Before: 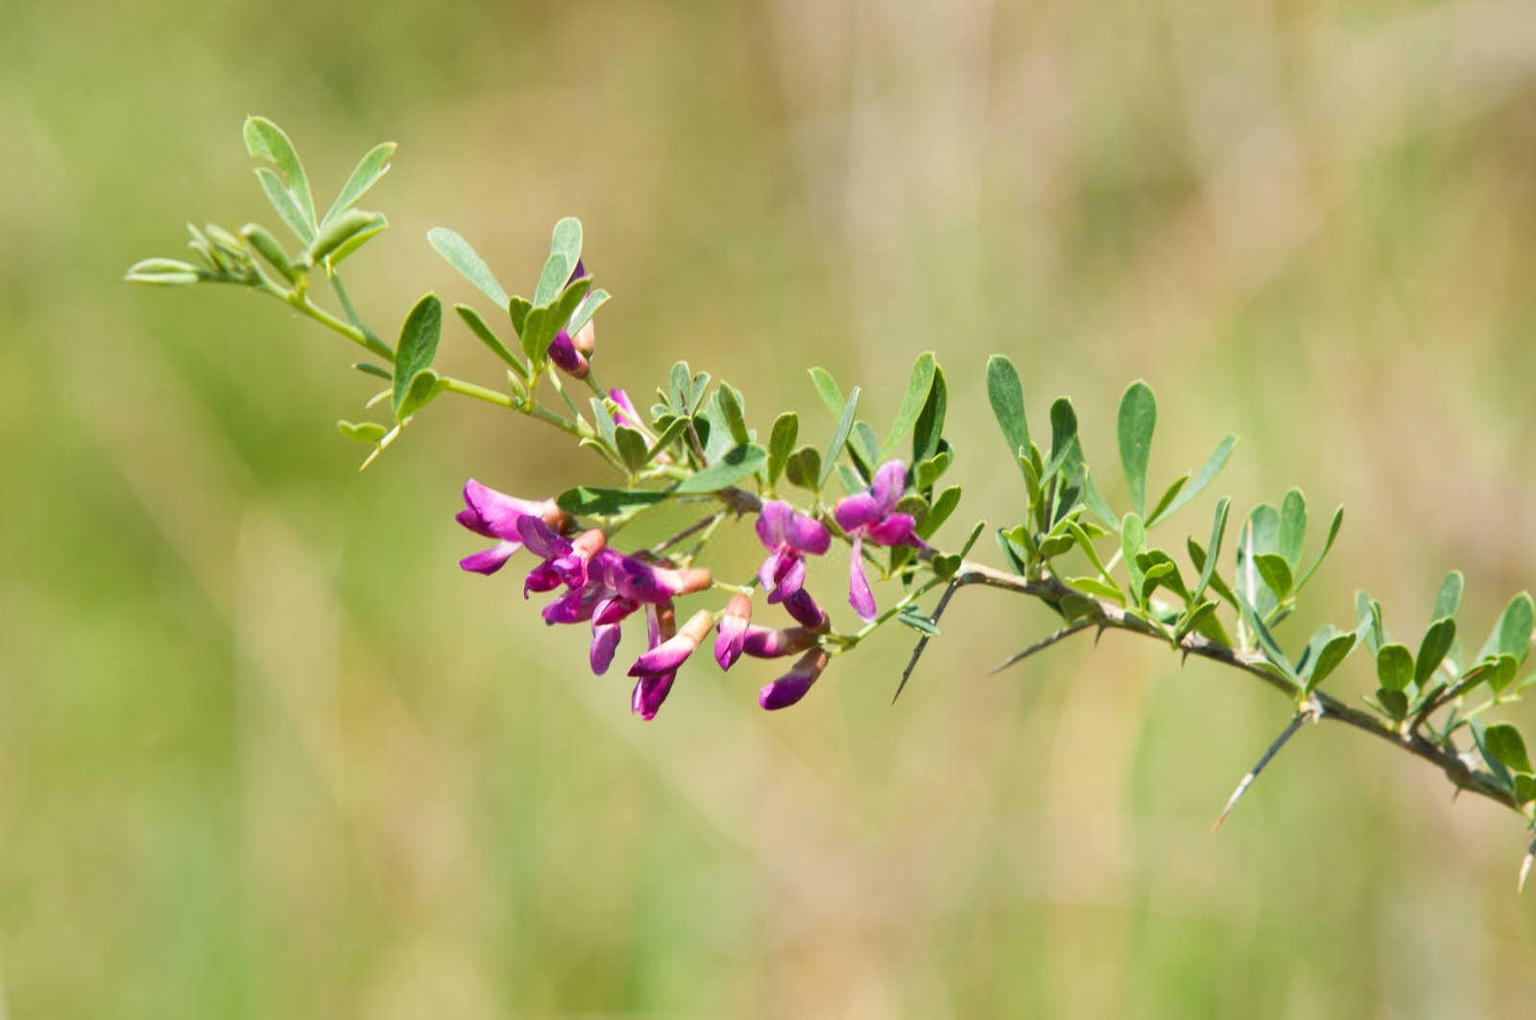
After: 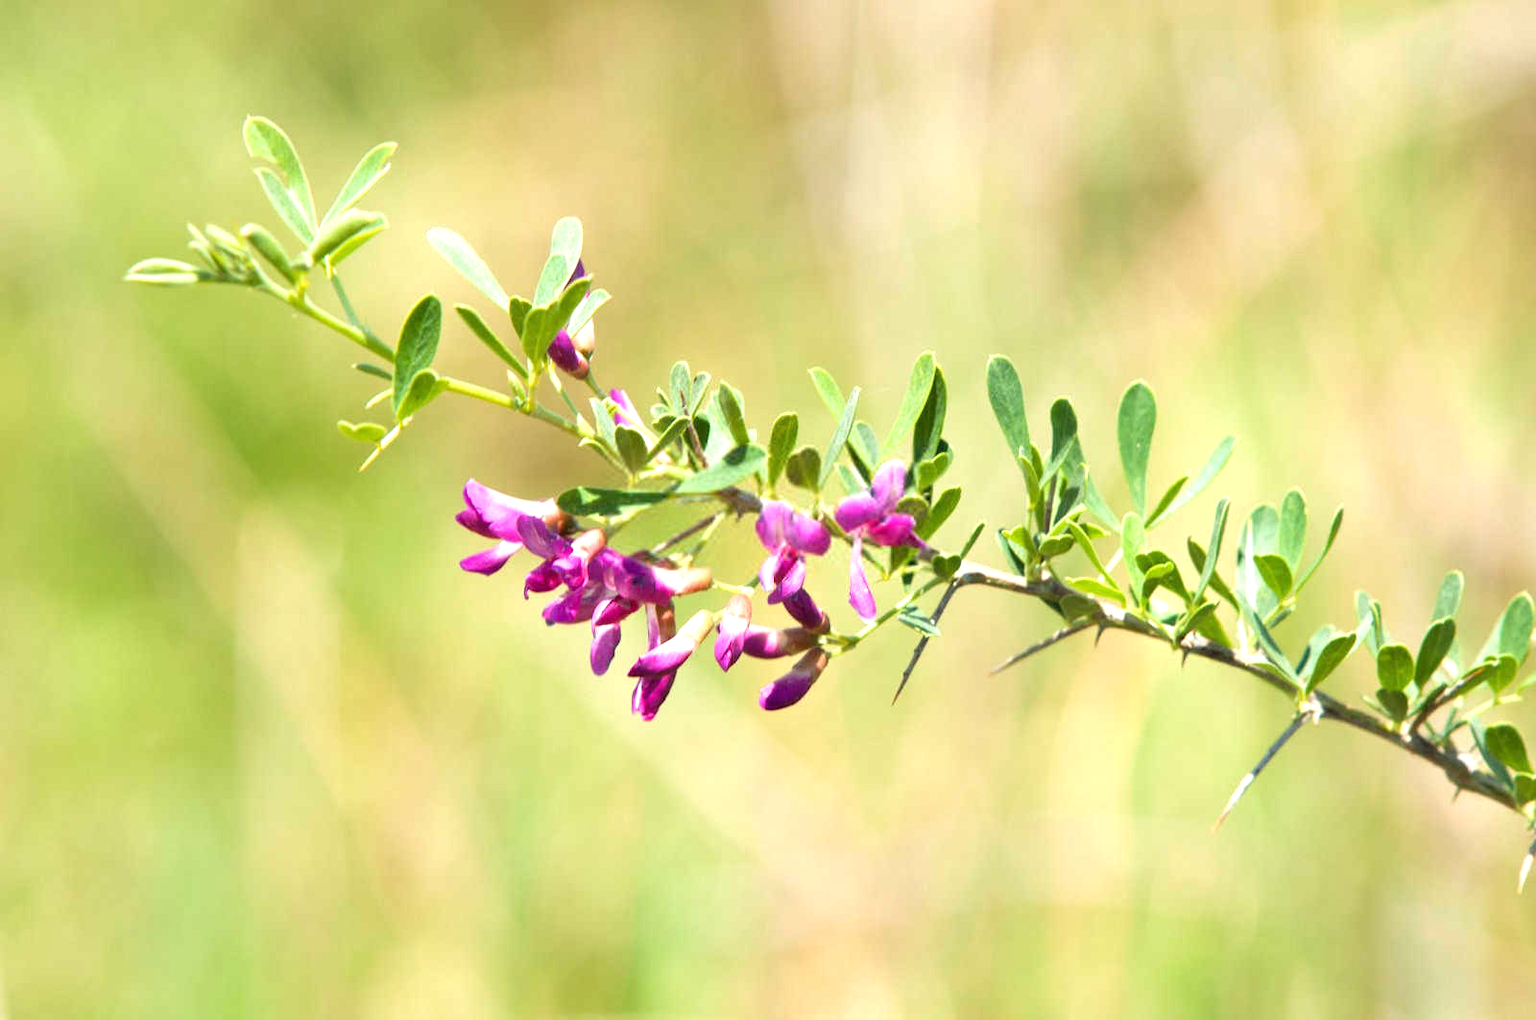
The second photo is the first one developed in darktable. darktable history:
tone equalizer: -8 EV -0.787 EV, -7 EV -0.668 EV, -6 EV -0.616 EV, -5 EV -0.382 EV, -3 EV 0.385 EV, -2 EV 0.6 EV, -1 EV 0.685 EV, +0 EV 0.728 EV
